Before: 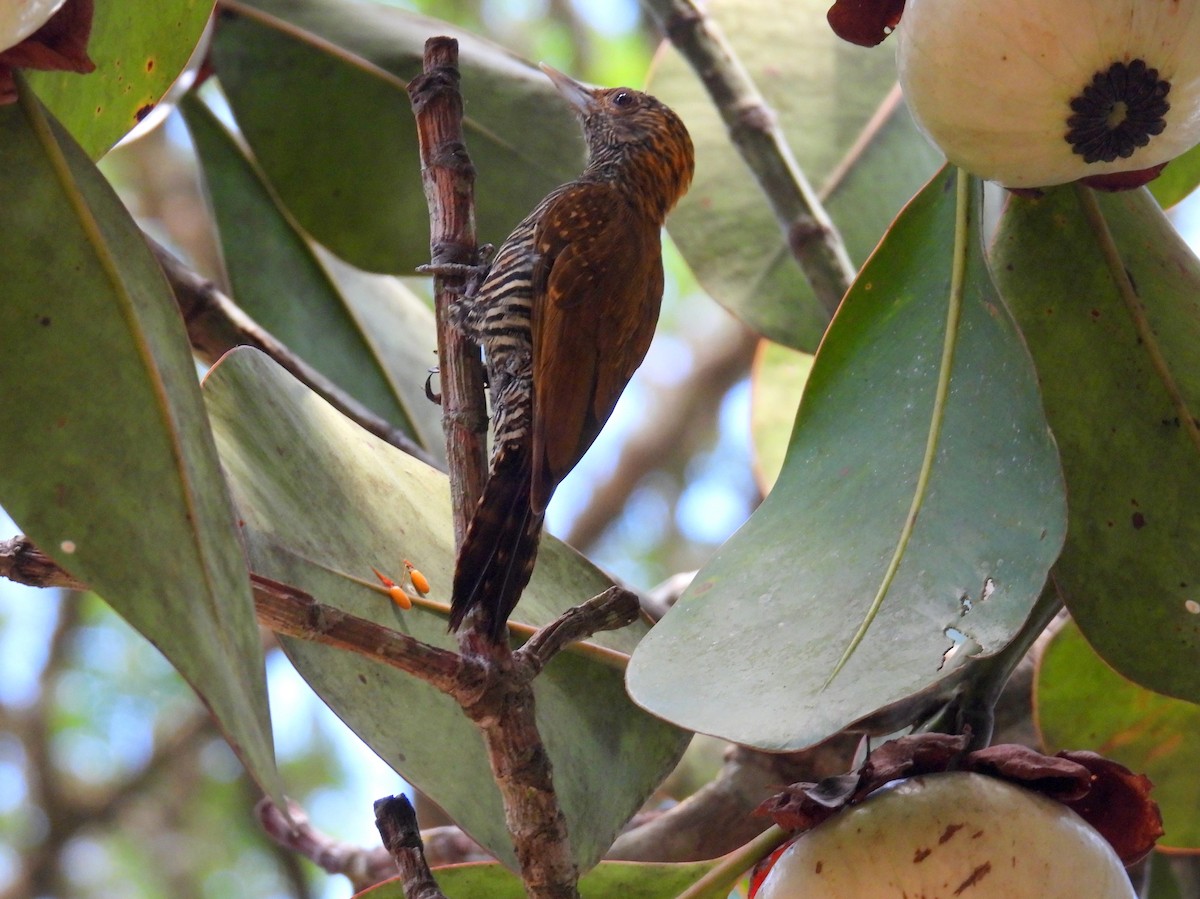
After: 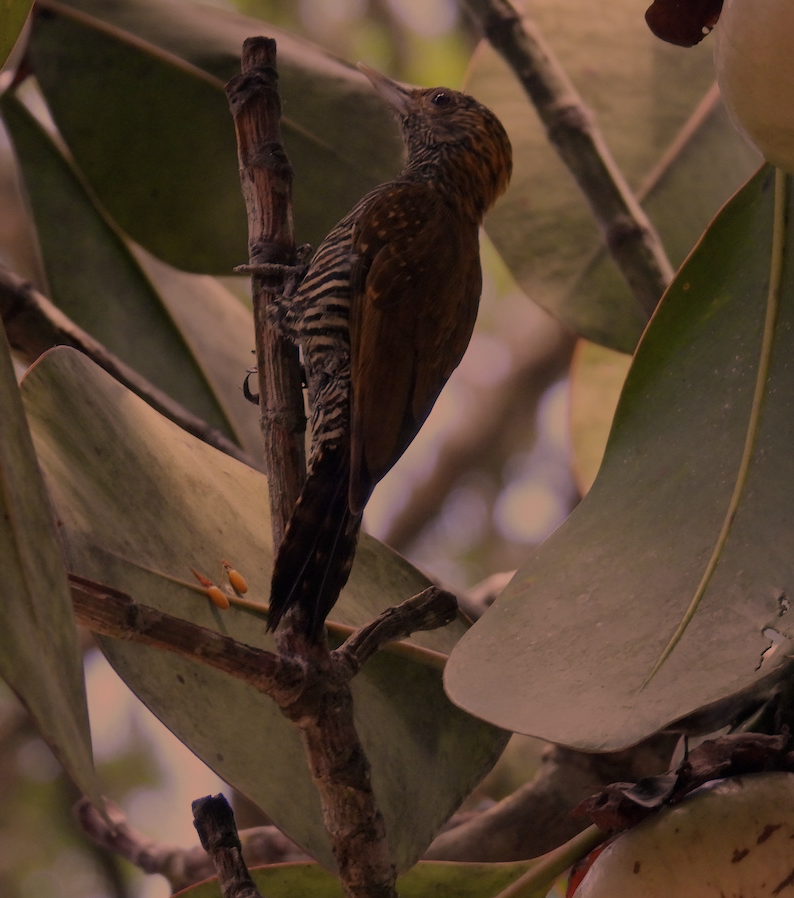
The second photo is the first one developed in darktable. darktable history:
color correction: highlights a* 39.55, highlights b* 39.87, saturation 0.69
exposure: exposure -1.477 EV, compensate highlight preservation false
crop and rotate: left 15.18%, right 18.57%
base curve: curves: ch0 [(0, 0) (0.303, 0.277) (1, 1)], preserve colors none
